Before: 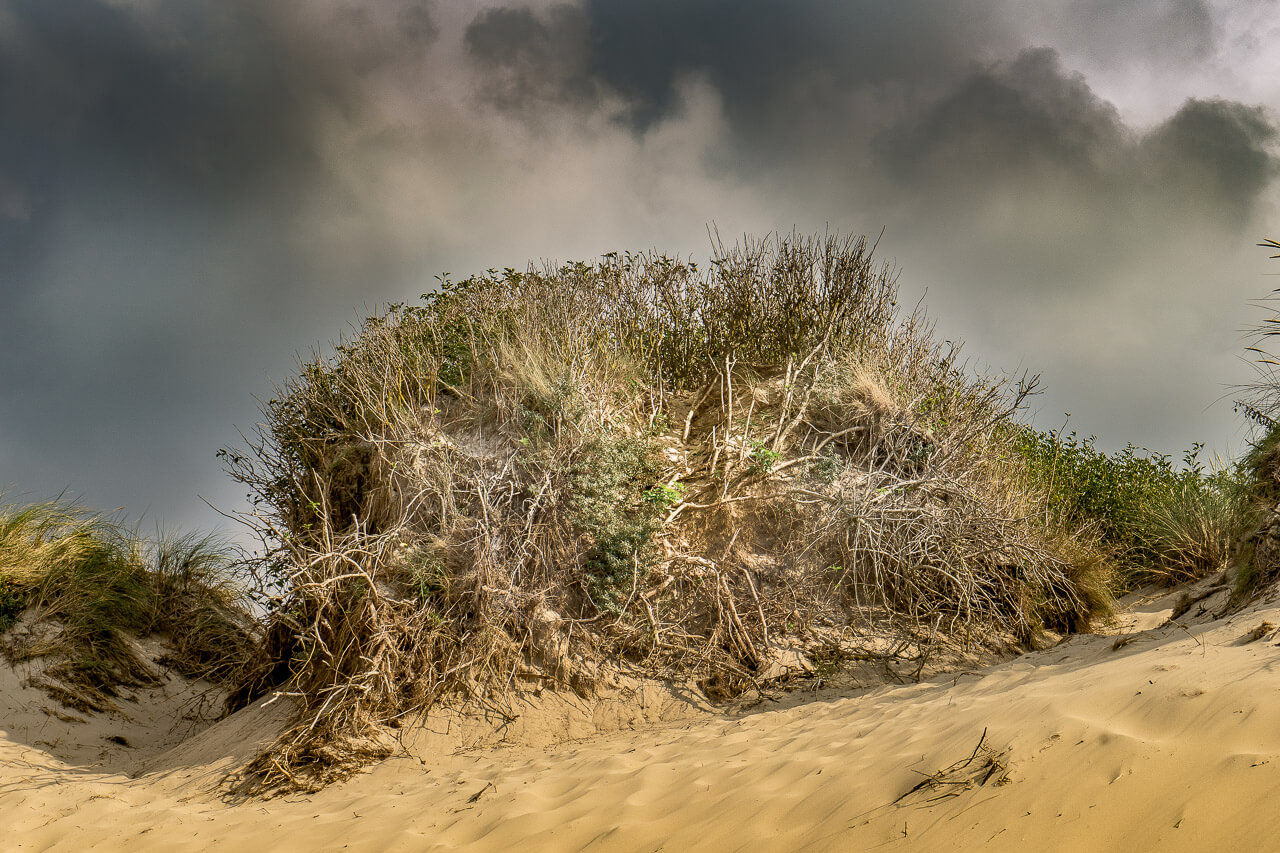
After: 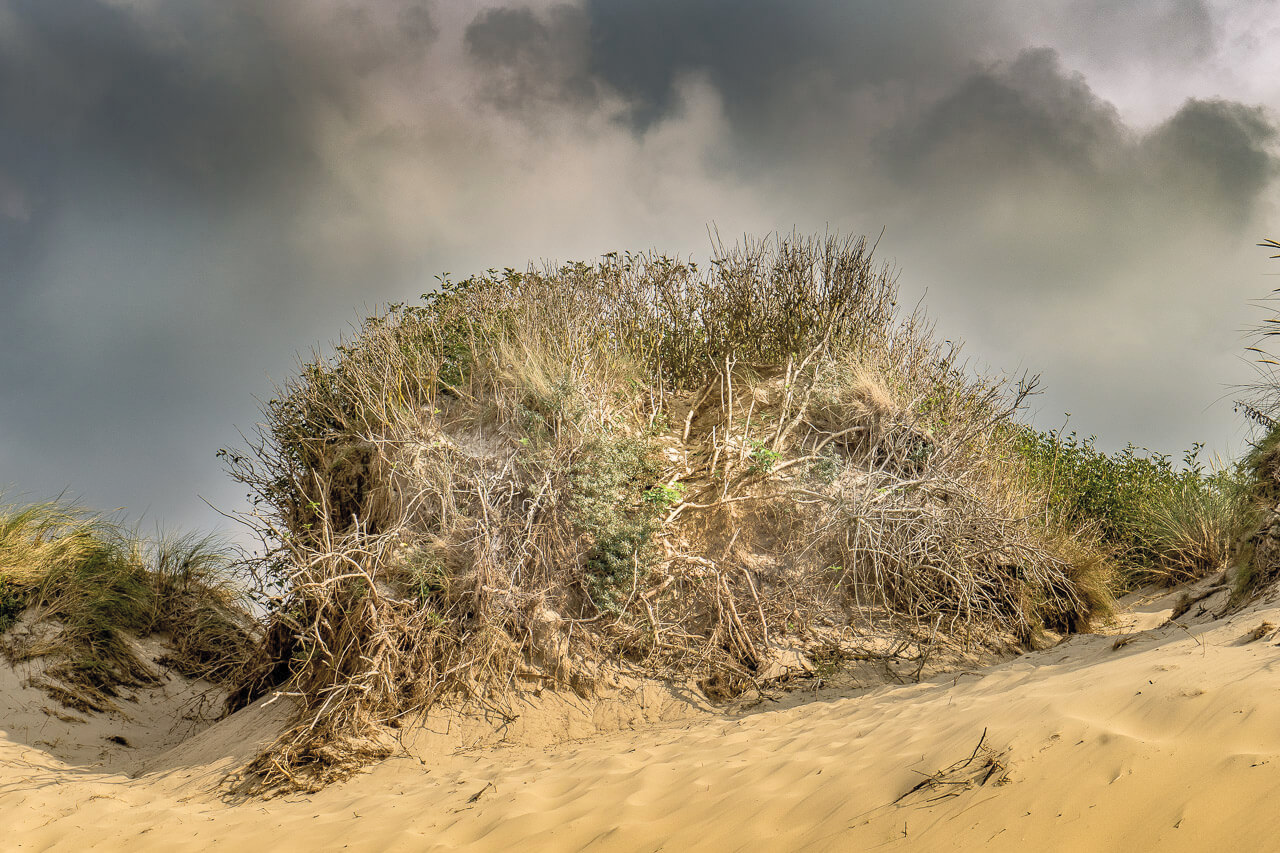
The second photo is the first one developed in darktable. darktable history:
contrast brightness saturation: brightness 0.142
tone equalizer: mask exposure compensation -0.488 EV
